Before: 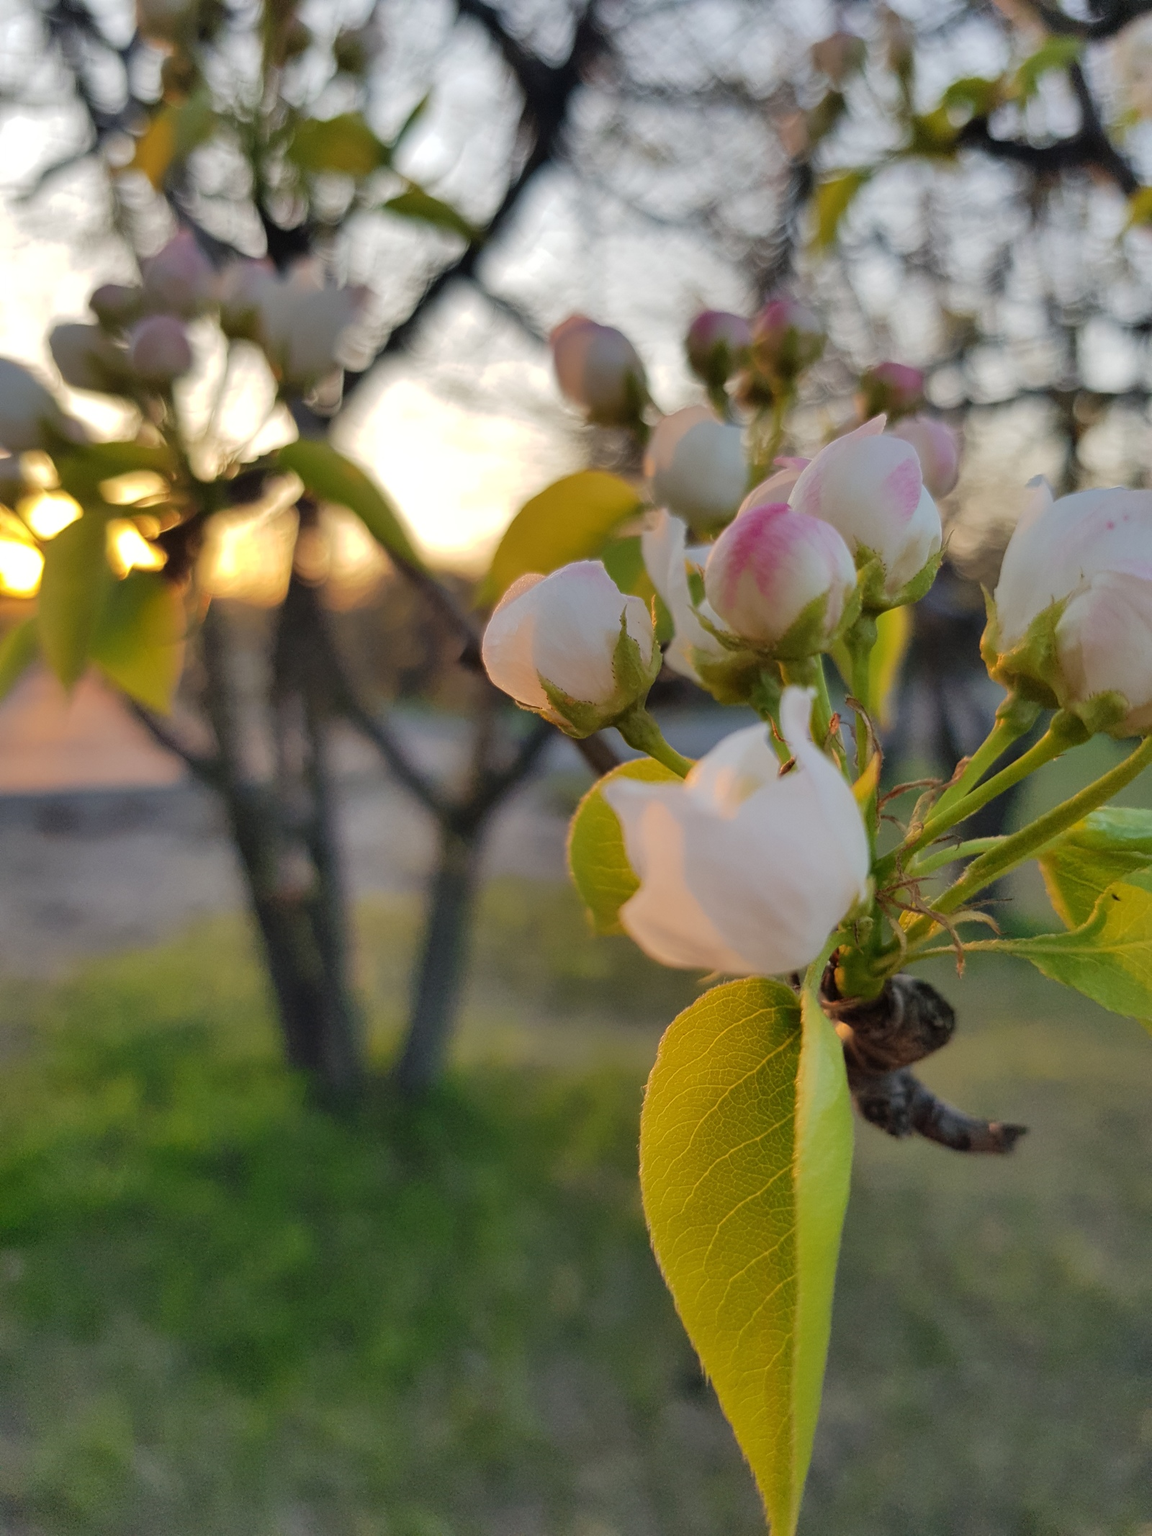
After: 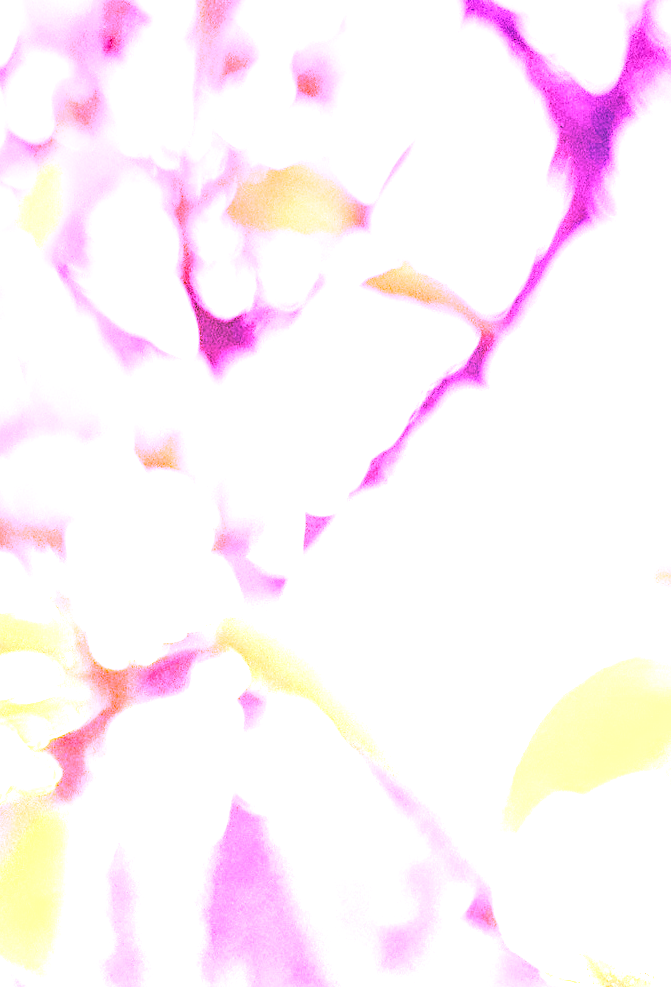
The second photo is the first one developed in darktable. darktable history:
exposure: compensate highlight preservation false
crop and rotate: left 10.817%, top 0.062%, right 47.194%, bottom 53.626%
color correction: highlights a* -1.43, highlights b* 10.12, shadows a* 0.395, shadows b* 19.35
white balance: red 8, blue 8
graduated density: on, module defaults
tone curve: curves: ch0 [(0, 0) (0.003, 0.013) (0.011, 0.016) (0.025, 0.021) (0.044, 0.029) (0.069, 0.039) (0.1, 0.056) (0.136, 0.085) (0.177, 0.14) (0.224, 0.201) (0.277, 0.28) (0.335, 0.372) (0.399, 0.475) (0.468, 0.567) (0.543, 0.643) (0.623, 0.722) (0.709, 0.801) (0.801, 0.859) (0.898, 0.927) (1, 1)], preserve colors none
local contrast: on, module defaults
